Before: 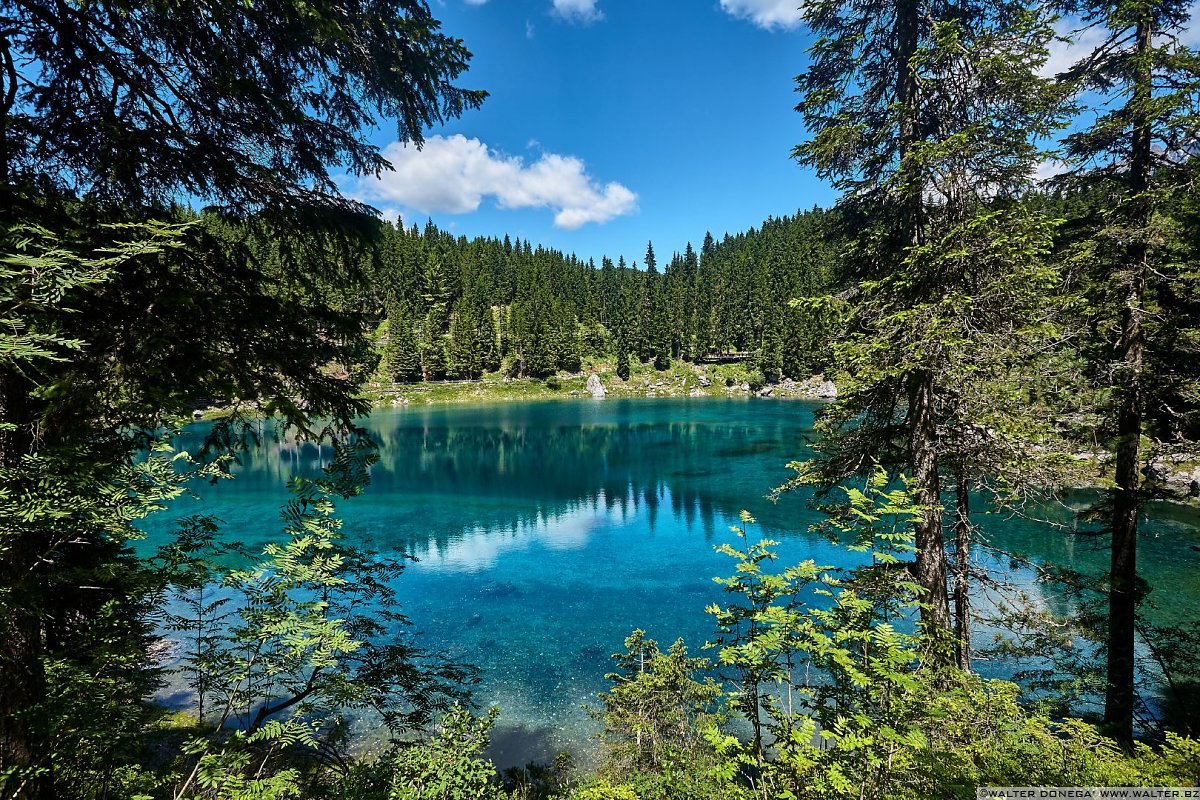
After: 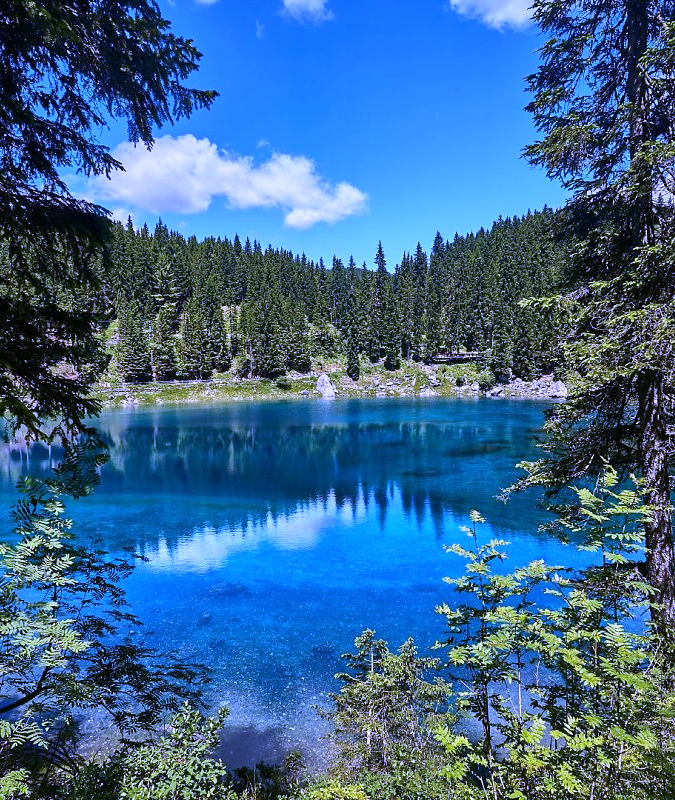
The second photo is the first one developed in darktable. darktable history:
crop and rotate: left 22.516%, right 21.234%
white balance: red 0.98, blue 1.61
